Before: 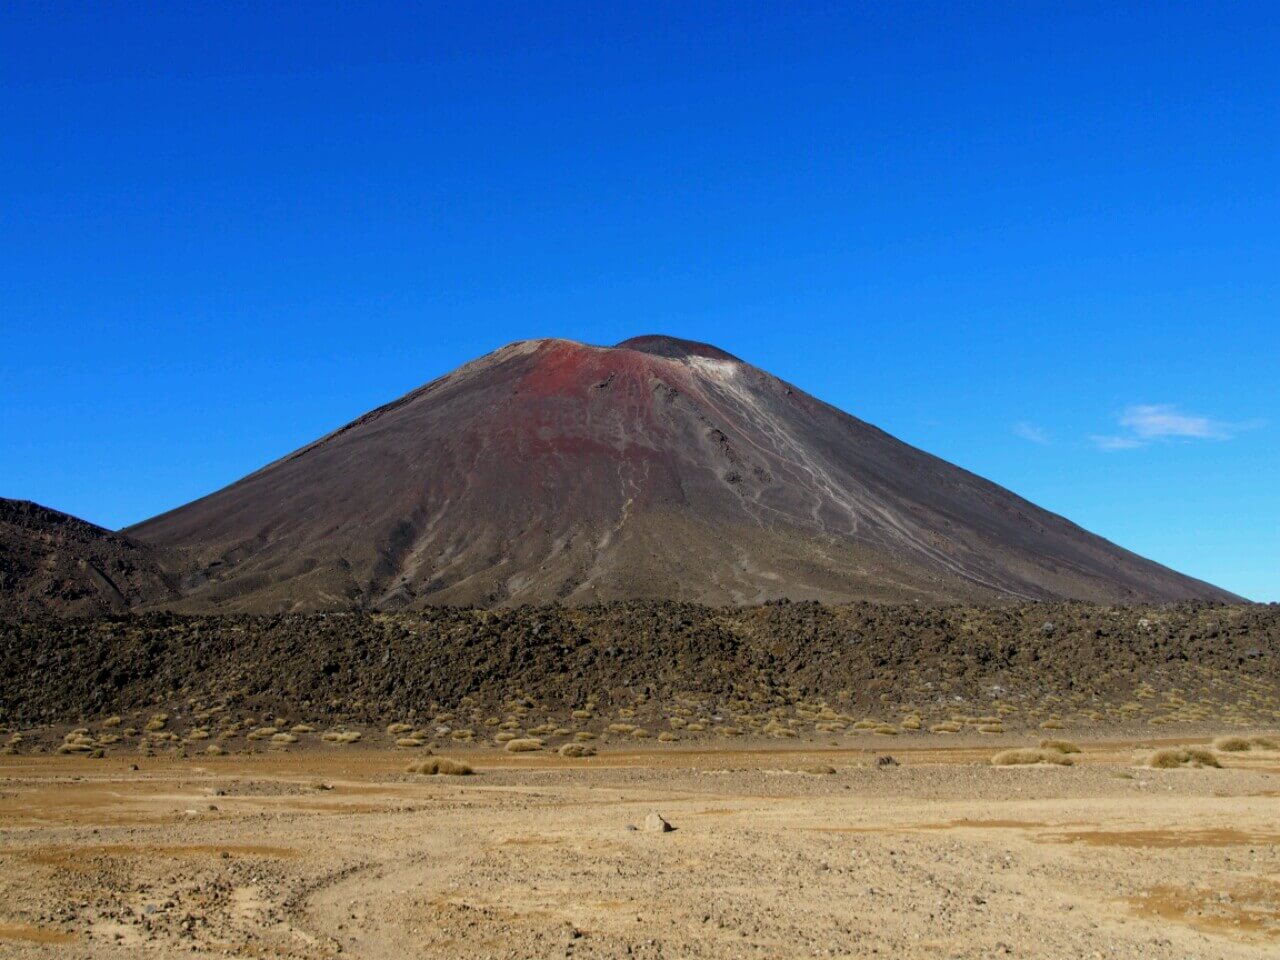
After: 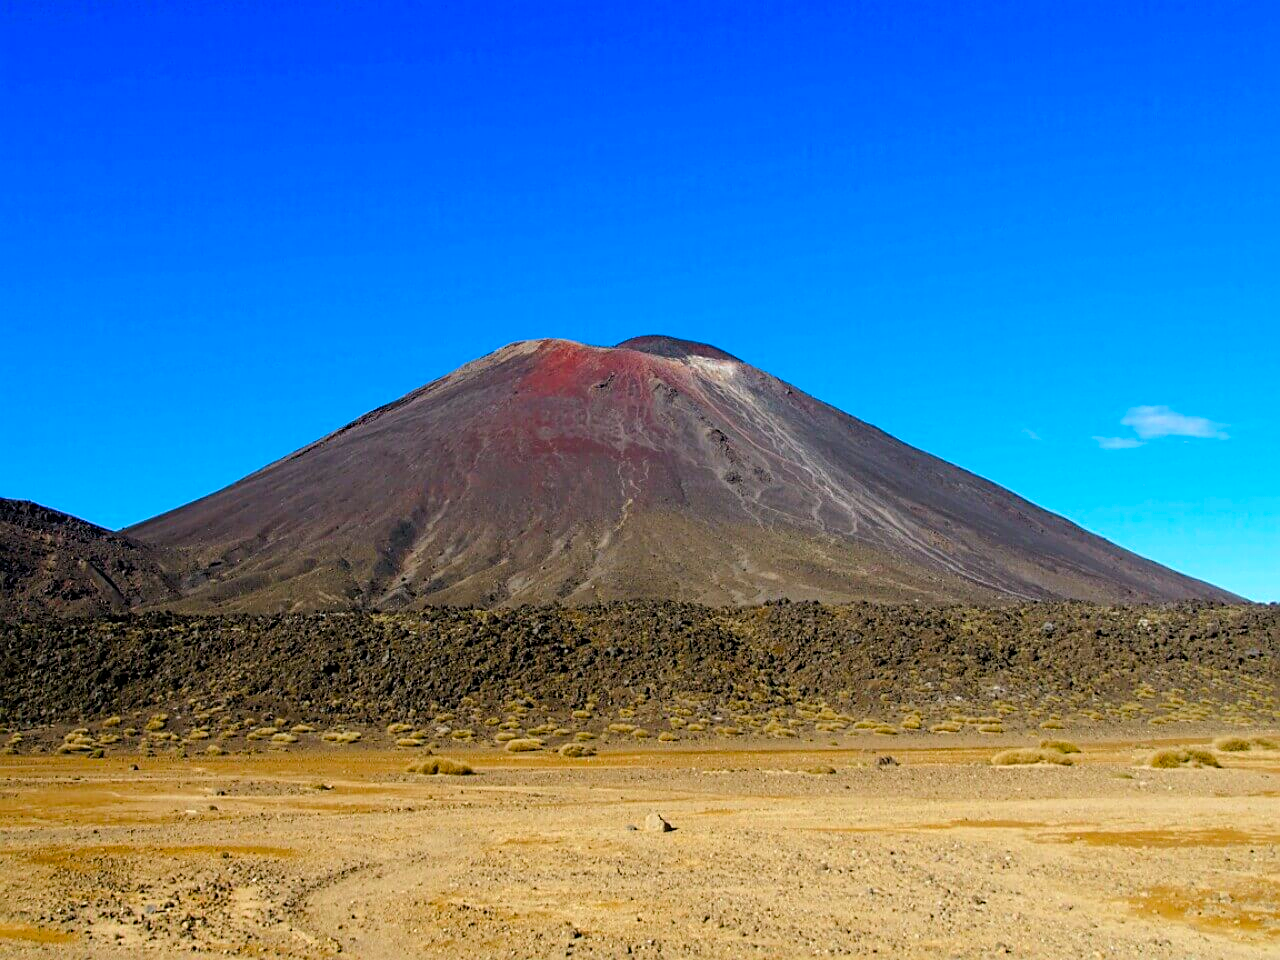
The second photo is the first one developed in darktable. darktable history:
color balance rgb: perceptual saturation grading › global saturation 25%, perceptual brilliance grading › mid-tones 10%, perceptual brilliance grading › shadows 15%, global vibrance 20%
sharpen: on, module defaults
exposure: exposure 0.2 EV, compensate highlight preservation false
